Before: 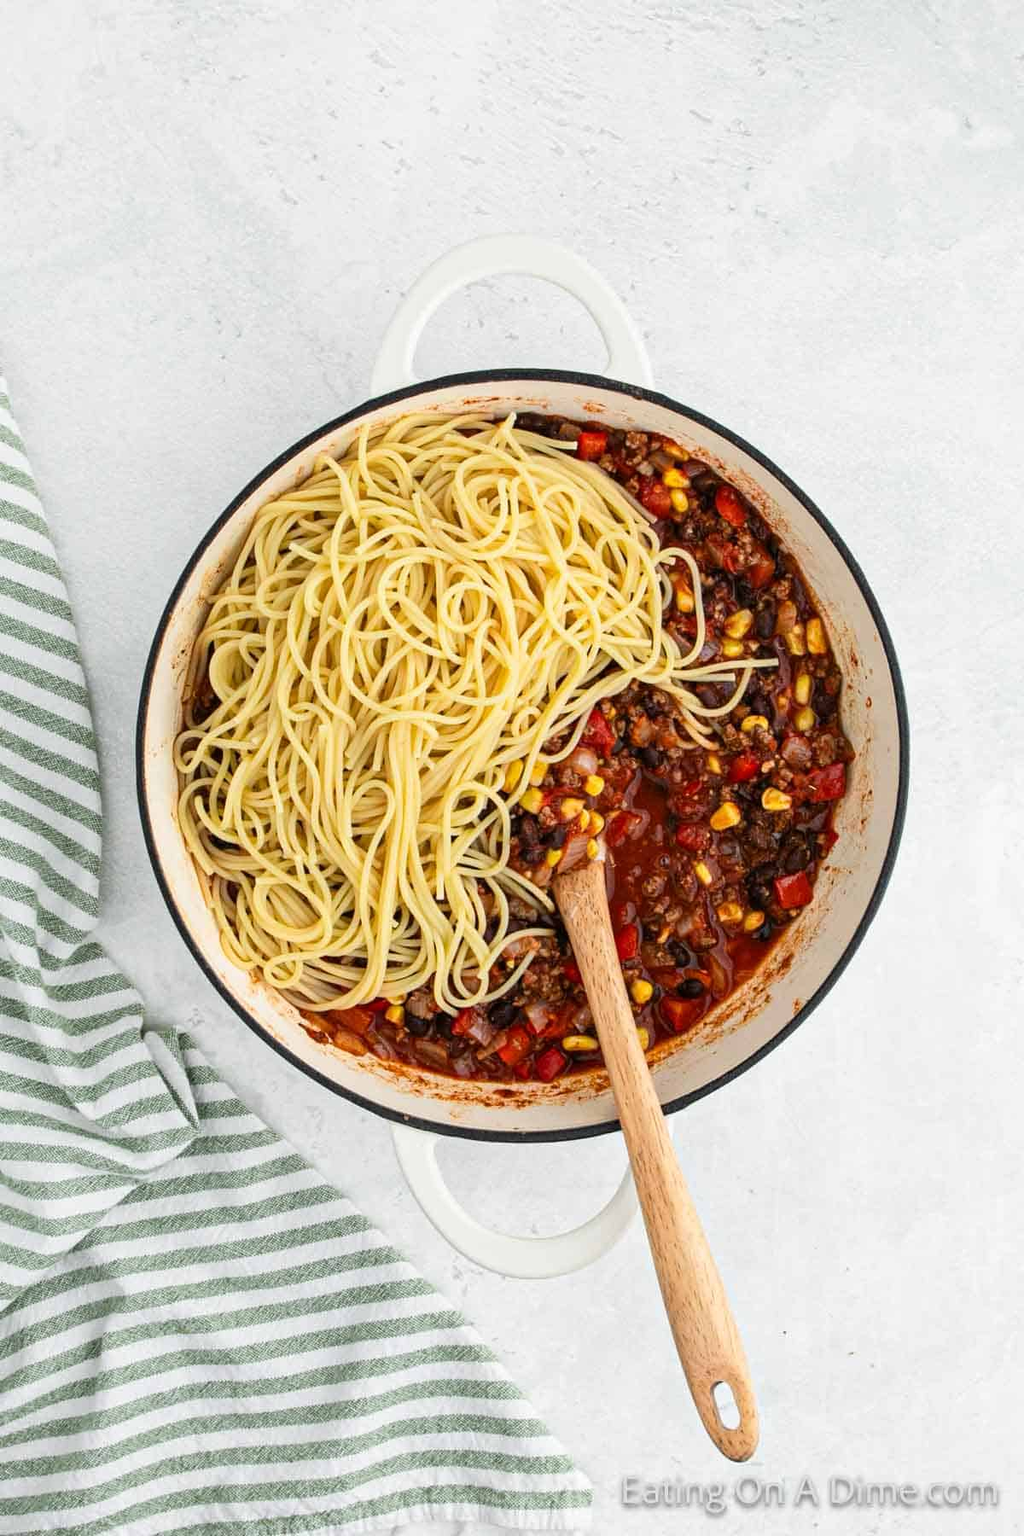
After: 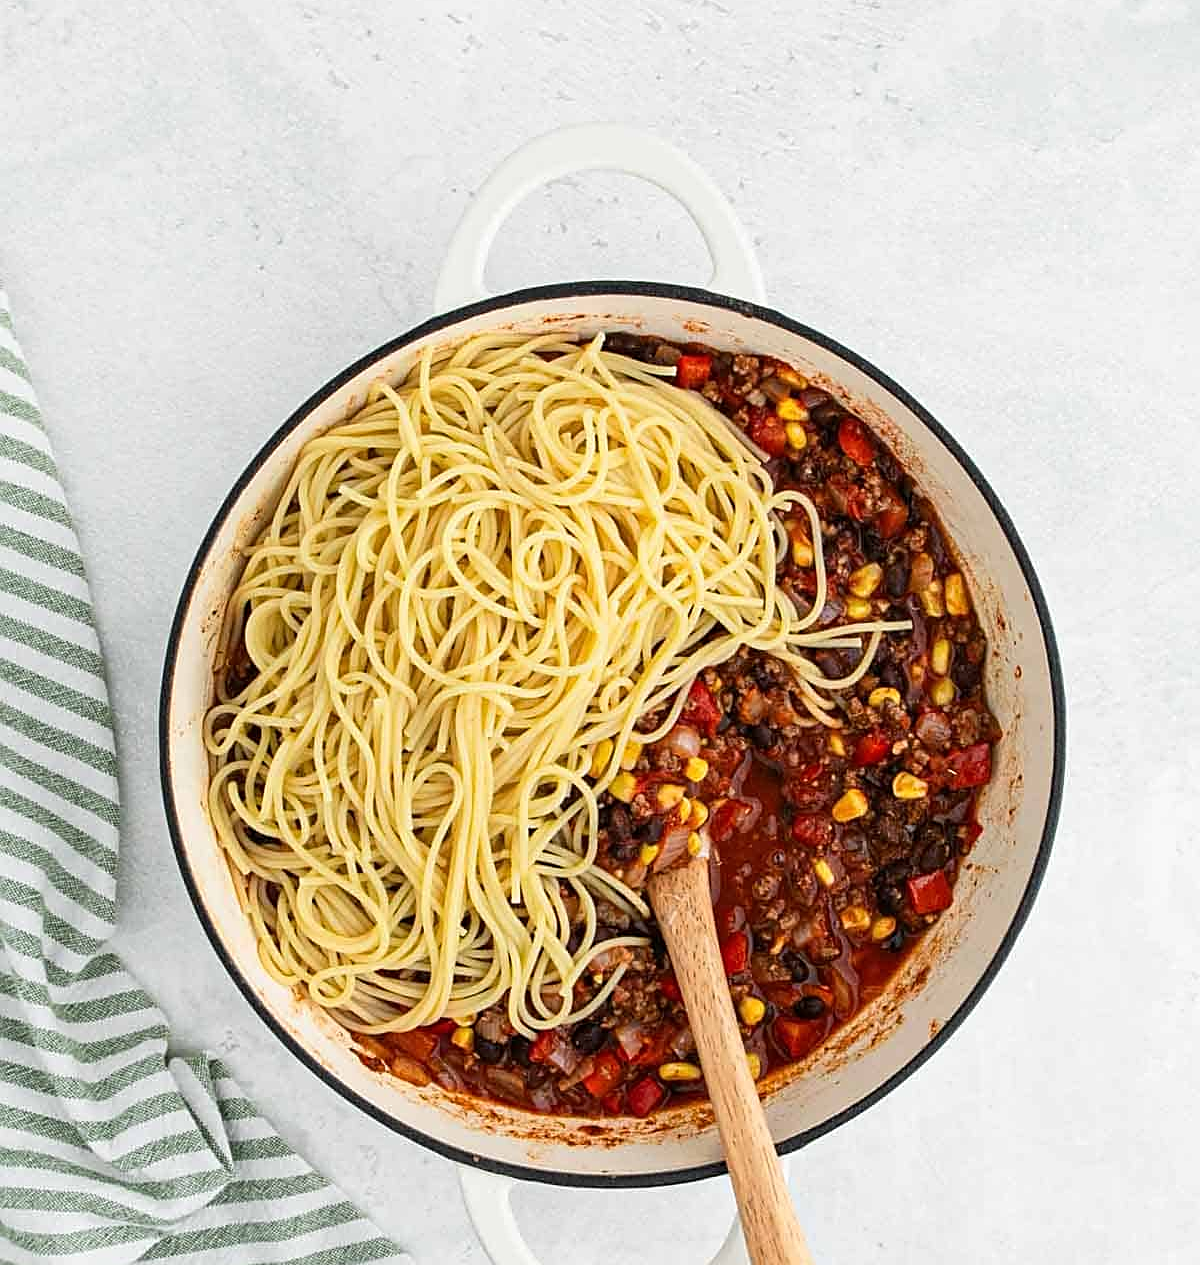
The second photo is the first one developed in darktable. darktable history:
crop and rotate: top 8.41%, bottom 21.271%
sharpen: on, module defaults
